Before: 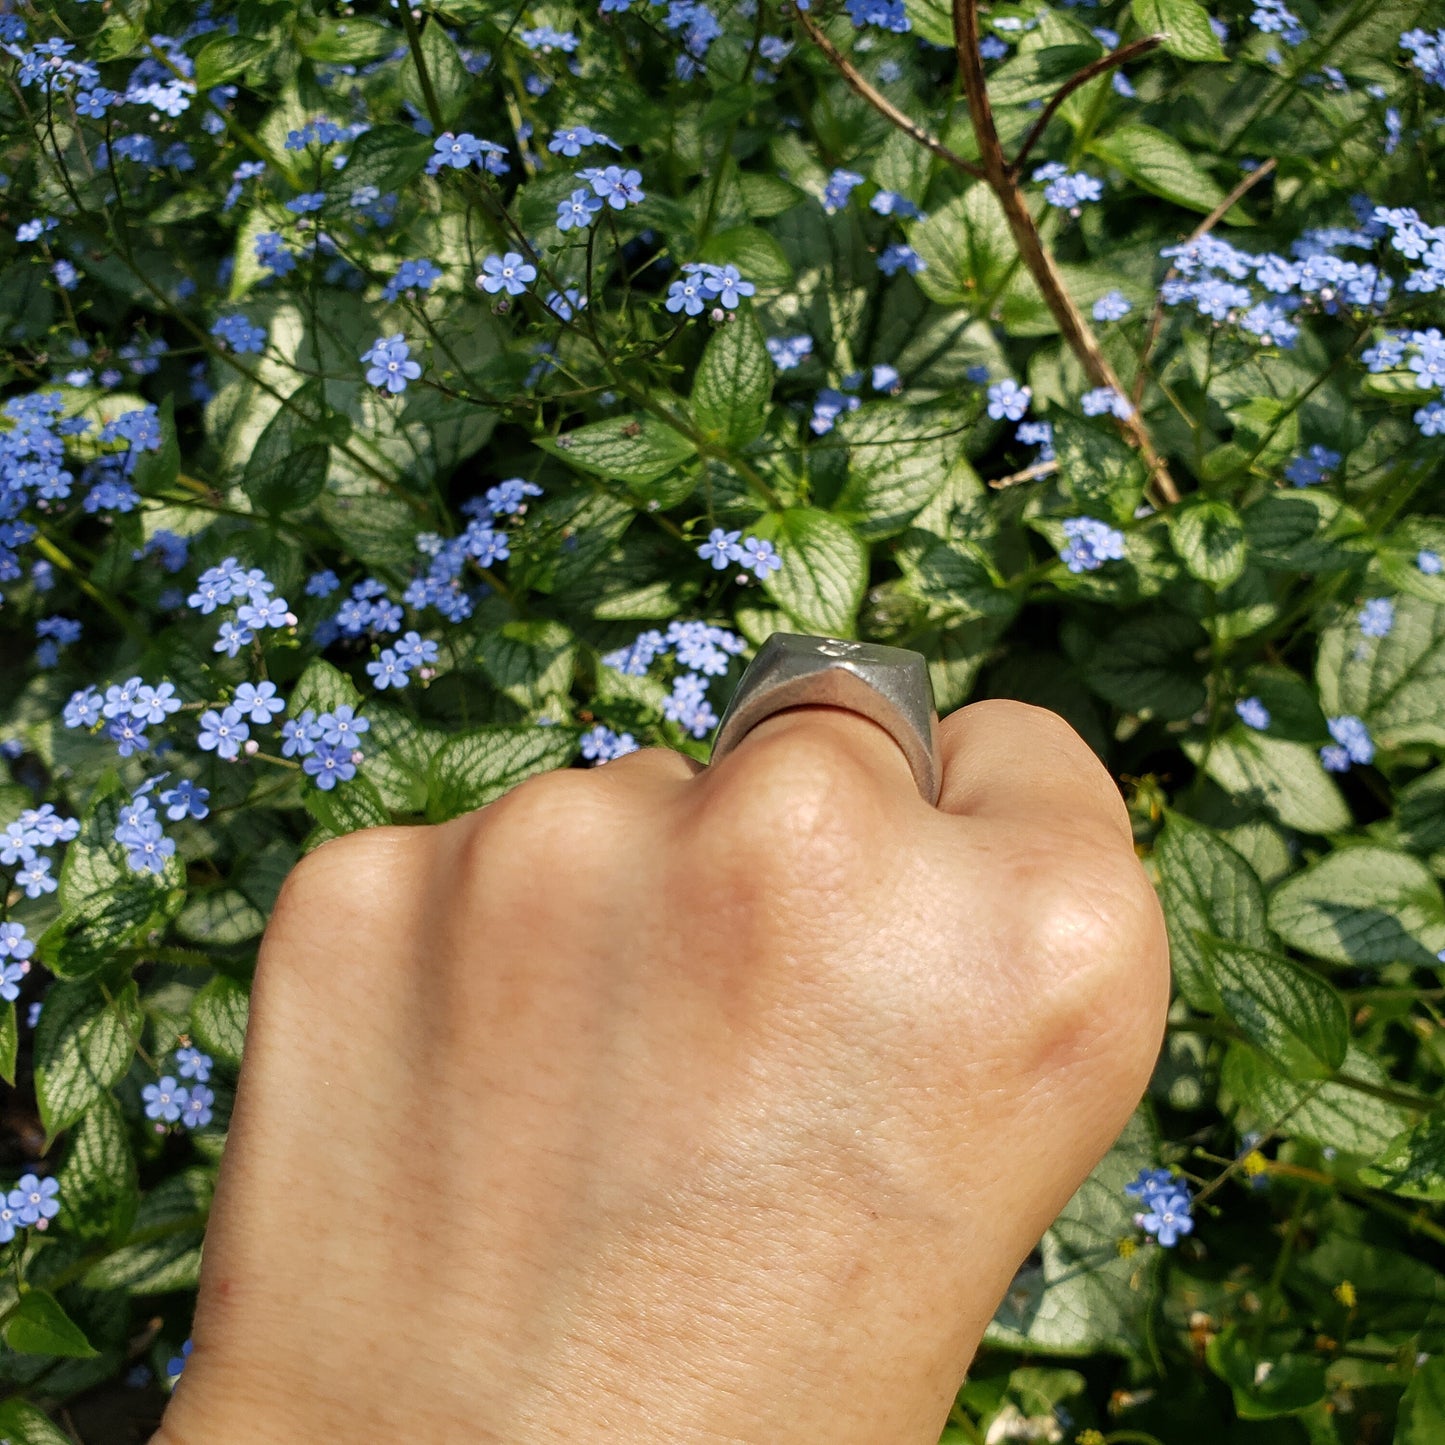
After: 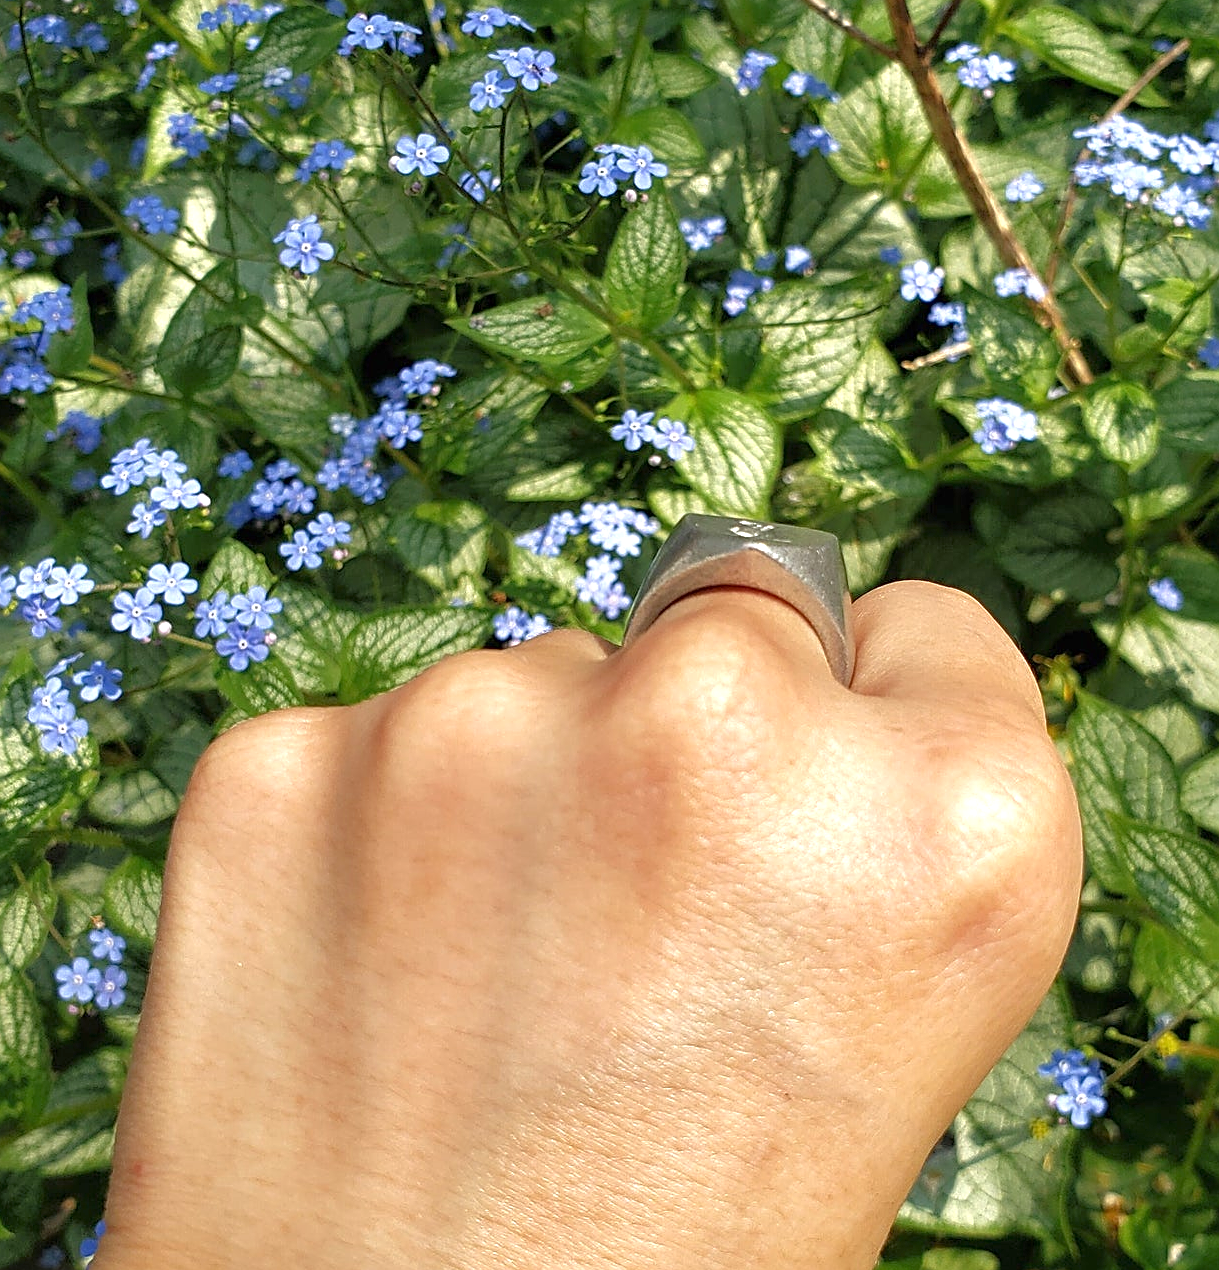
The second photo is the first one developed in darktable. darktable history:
tone equalizer: -8 EV 0.272 EV, -7 EV 0.395 EV, -6 EV 0.44 EV, -5 EV 0.277 EV, -3 EV -0.285 EV, -2 EV -0.446 EV, -1 EV -0.431 EV, +0 EV -0.255 EV, edges refinement/feathering 500, mask exposure compensation -1.57 EV, preserve details no
crop: left 6.081%, top 8.259%, right 9.534%, bottom 3.84%
sharpen: amount 0.593
exposure: black level correction 0, exposure 0.893 EV, compensate highlight preservation false
